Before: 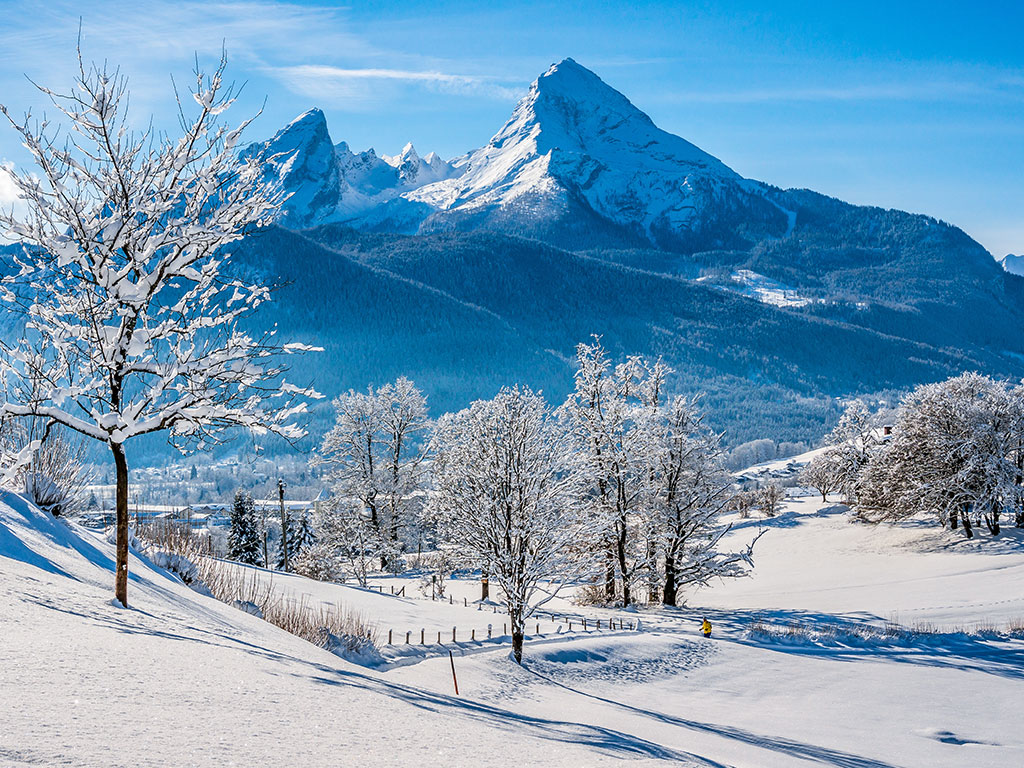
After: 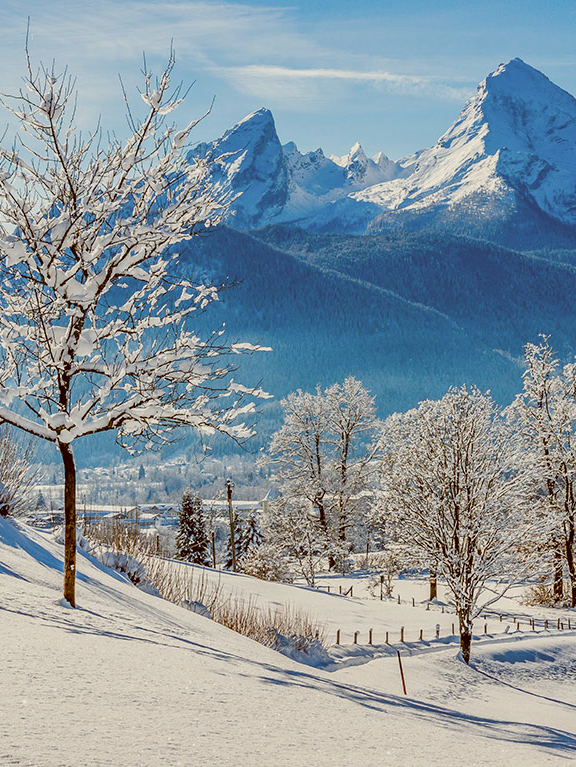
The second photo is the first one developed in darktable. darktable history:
color balance rgb: shadows lift › chroma 1%, shadows lift › hue 113°, highlights gain › chroma 0.2%, highlights gain › hue 333°, perceptual saturation grading › global saturation 20%, perceptual saturation grading › highlights -50%, perceptual saturation grading › shadows 25%, contrast -10%
crop: left 5.114%, right 38.589%
color balance: lift [1.001, 1.007, 1, 0.993], gamma [1.023, 1.026, 1.01, 0.974], gain [0.964, 1.059, 1.073, 0.927]
